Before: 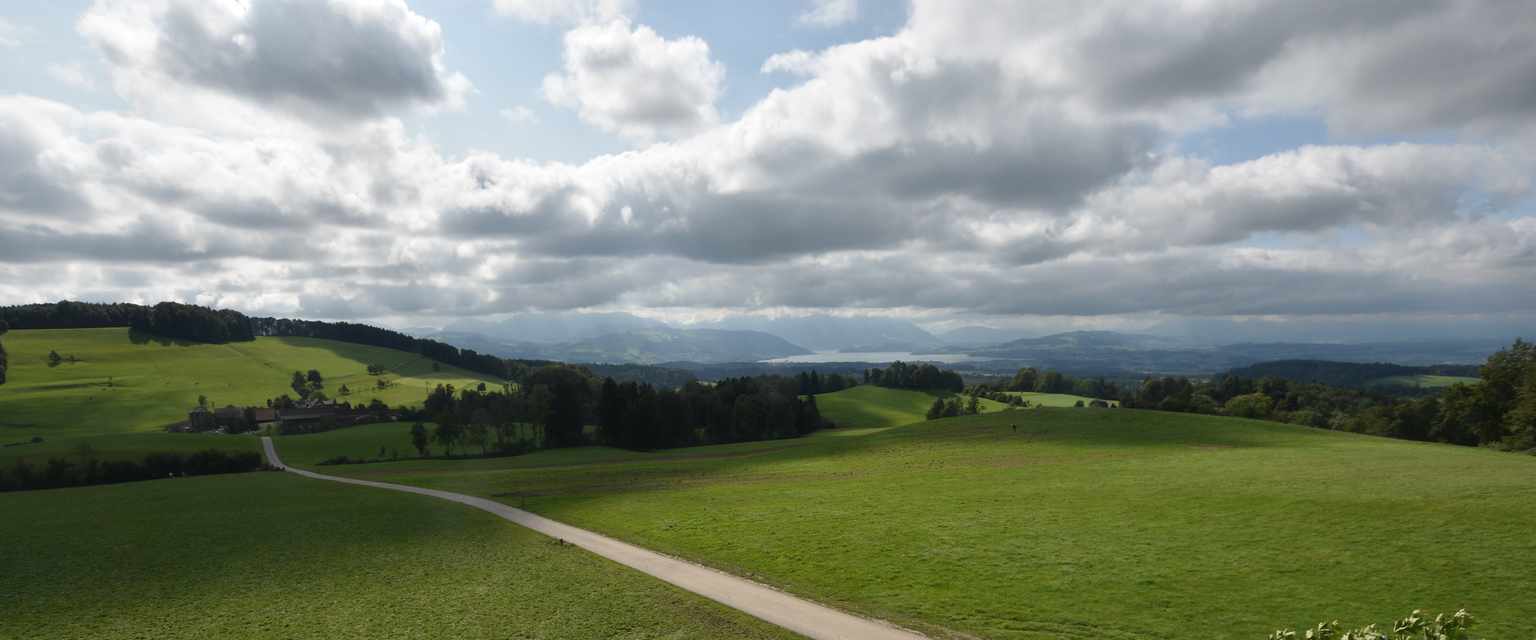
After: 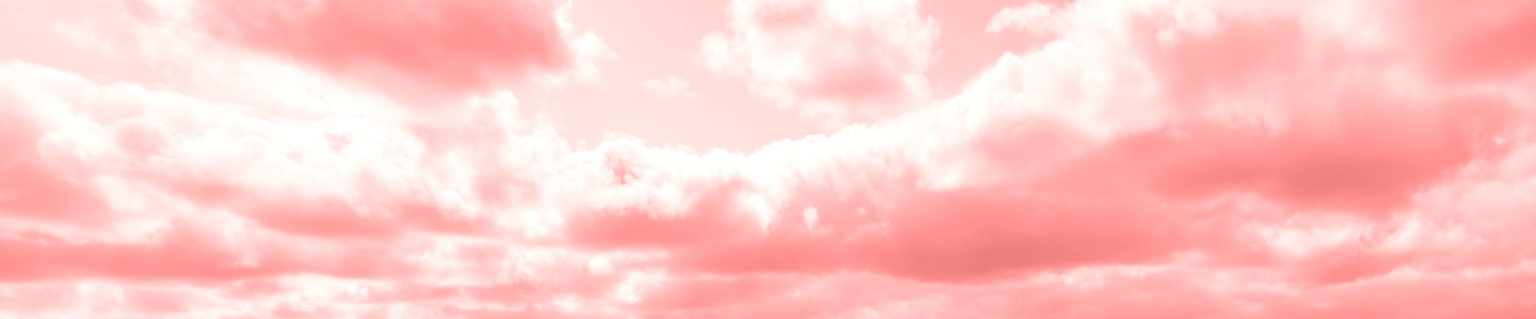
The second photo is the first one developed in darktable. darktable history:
crop: left 0.579%, top 7.627%, right 23.167%, bottom 54.275%
colorize: saturation 60%, source mix 100%
